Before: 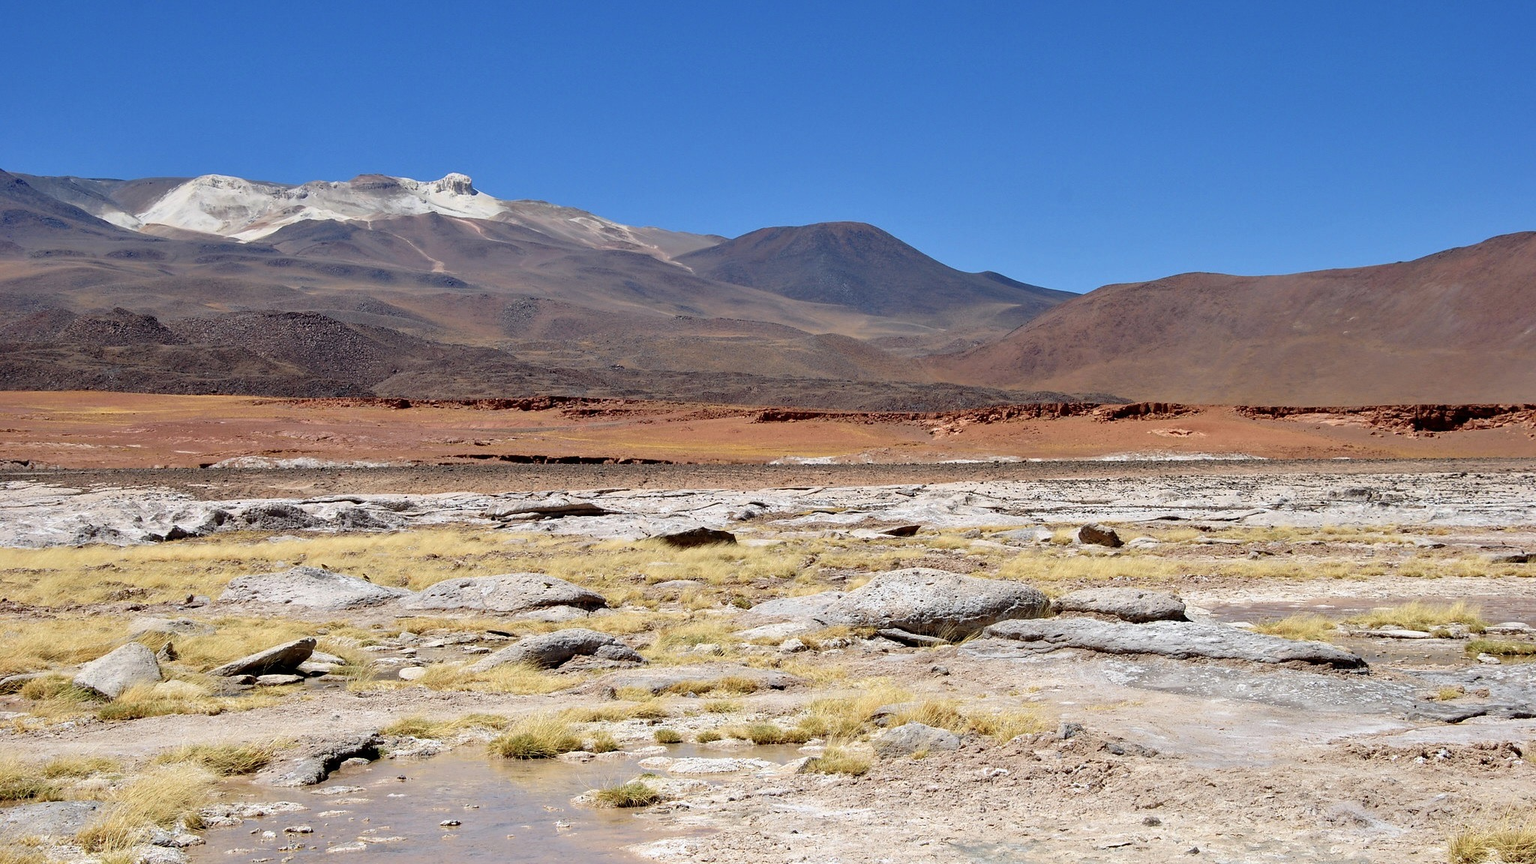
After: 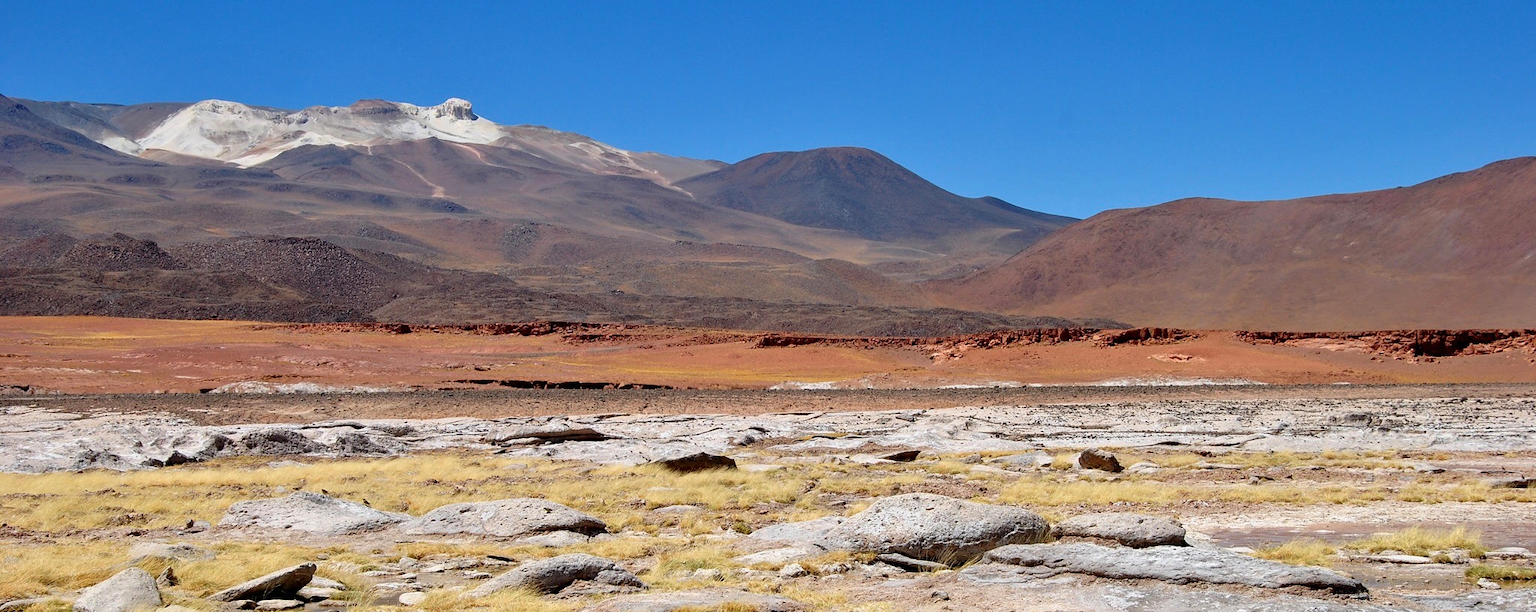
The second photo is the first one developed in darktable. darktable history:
crop and rotate: top 8.728%, bottom 20.33%
